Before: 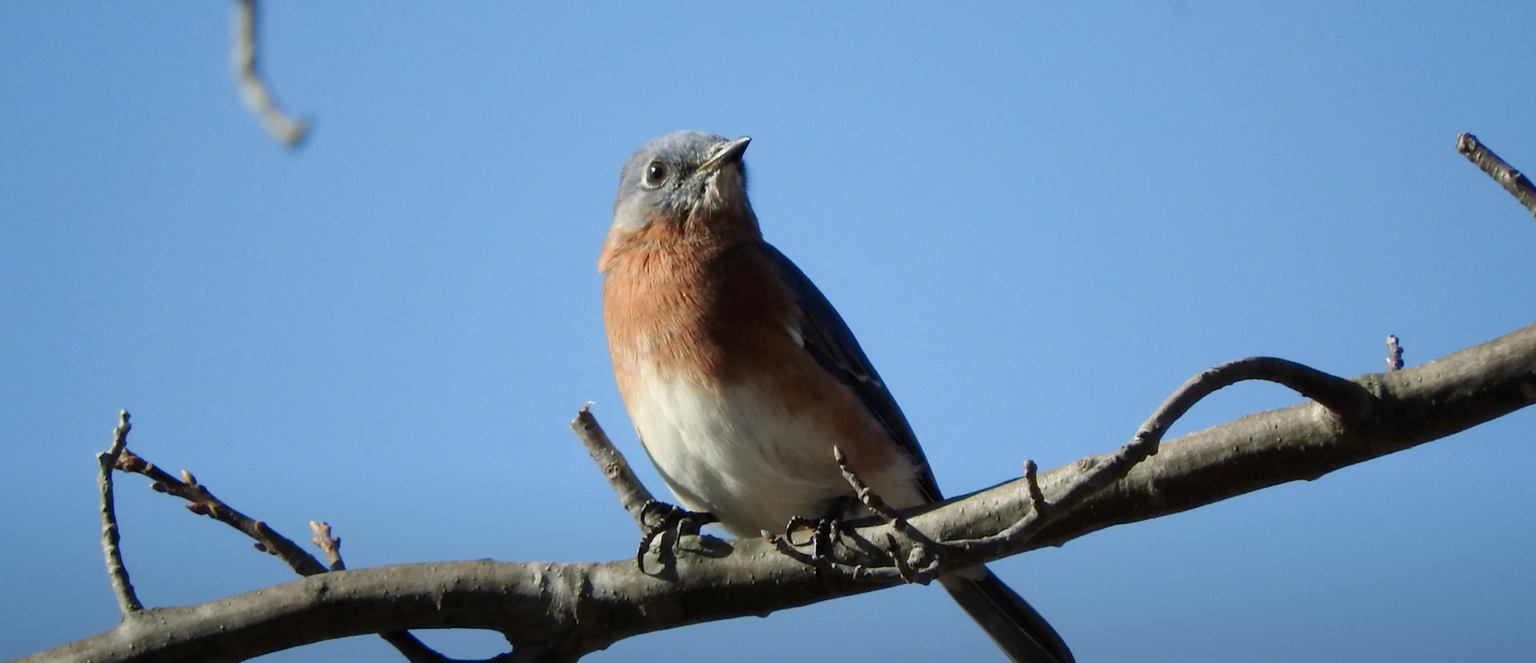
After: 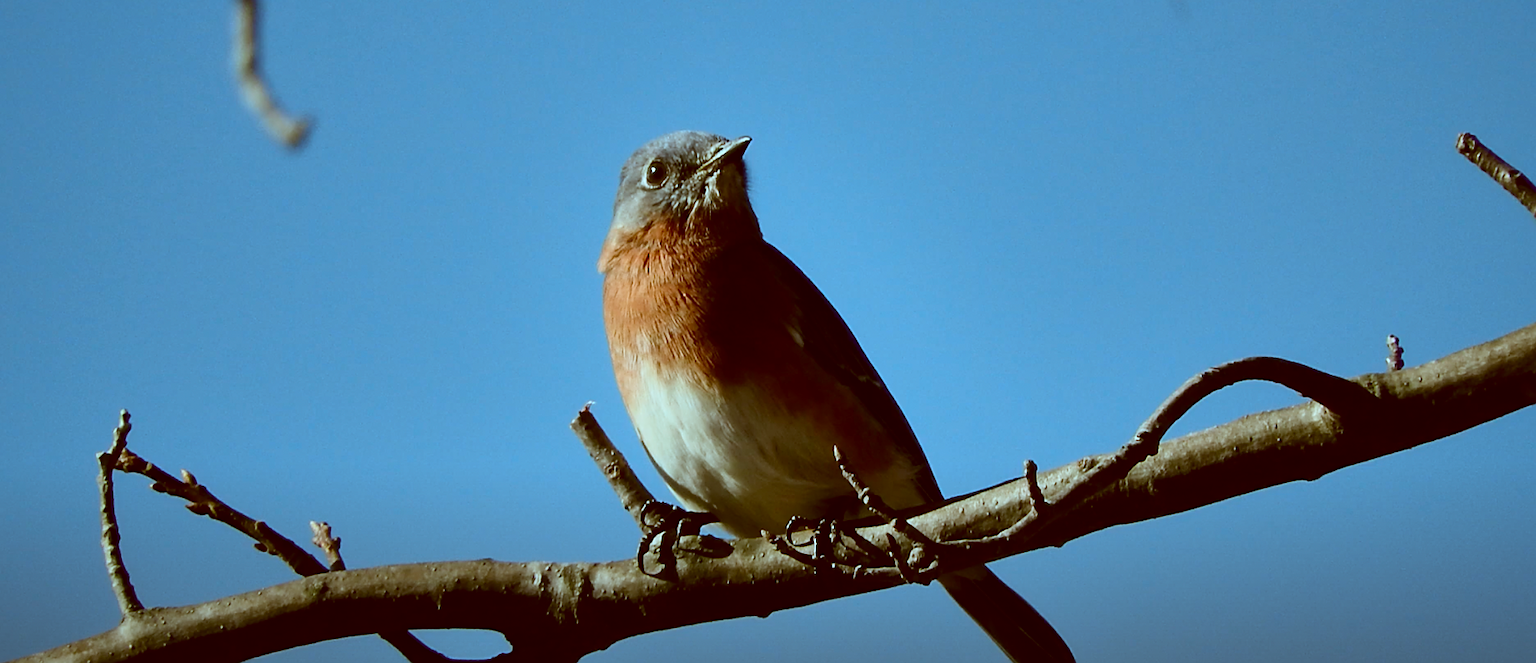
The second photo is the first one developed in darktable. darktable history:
exposure: exposure -0.158 EV, compensate highlight preservation false
contrast brightness saturation: contrast 0.187, brightness -0.105, saturation 0.206
color correction: highlights a* -14.04, highlights b* -16.41, shadows a* 10.86, shadows b* 30.07
sharpen: on, module defaults
shadows and highlights: shadows 43.57, white point adjustment -1.63, soften with gaussian
